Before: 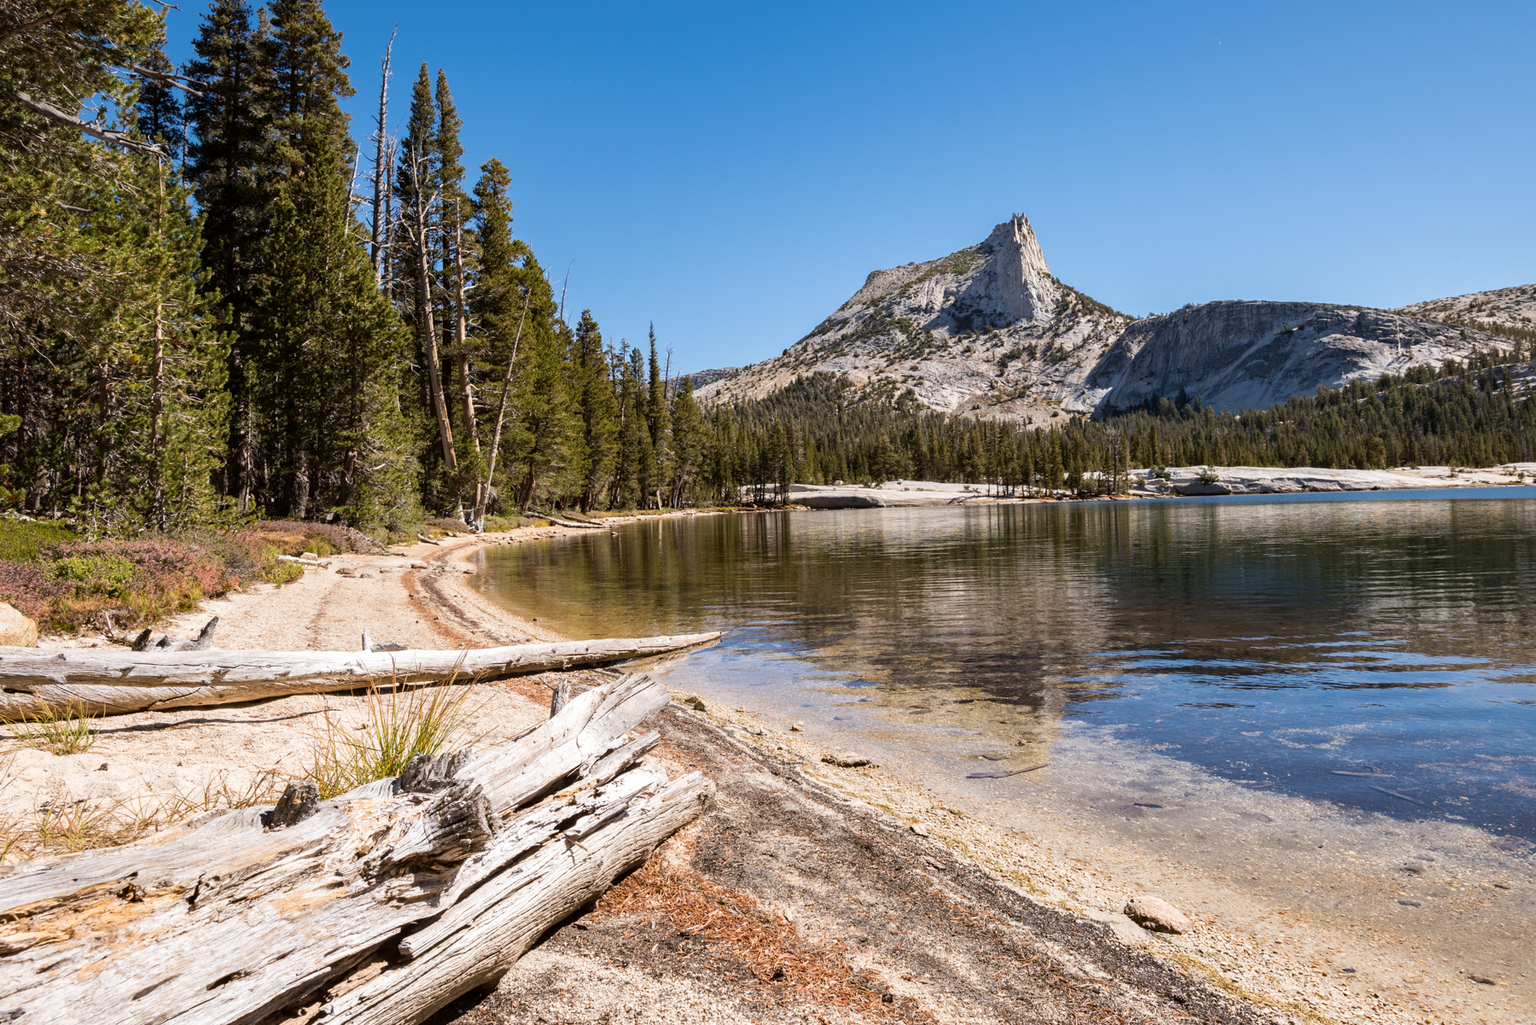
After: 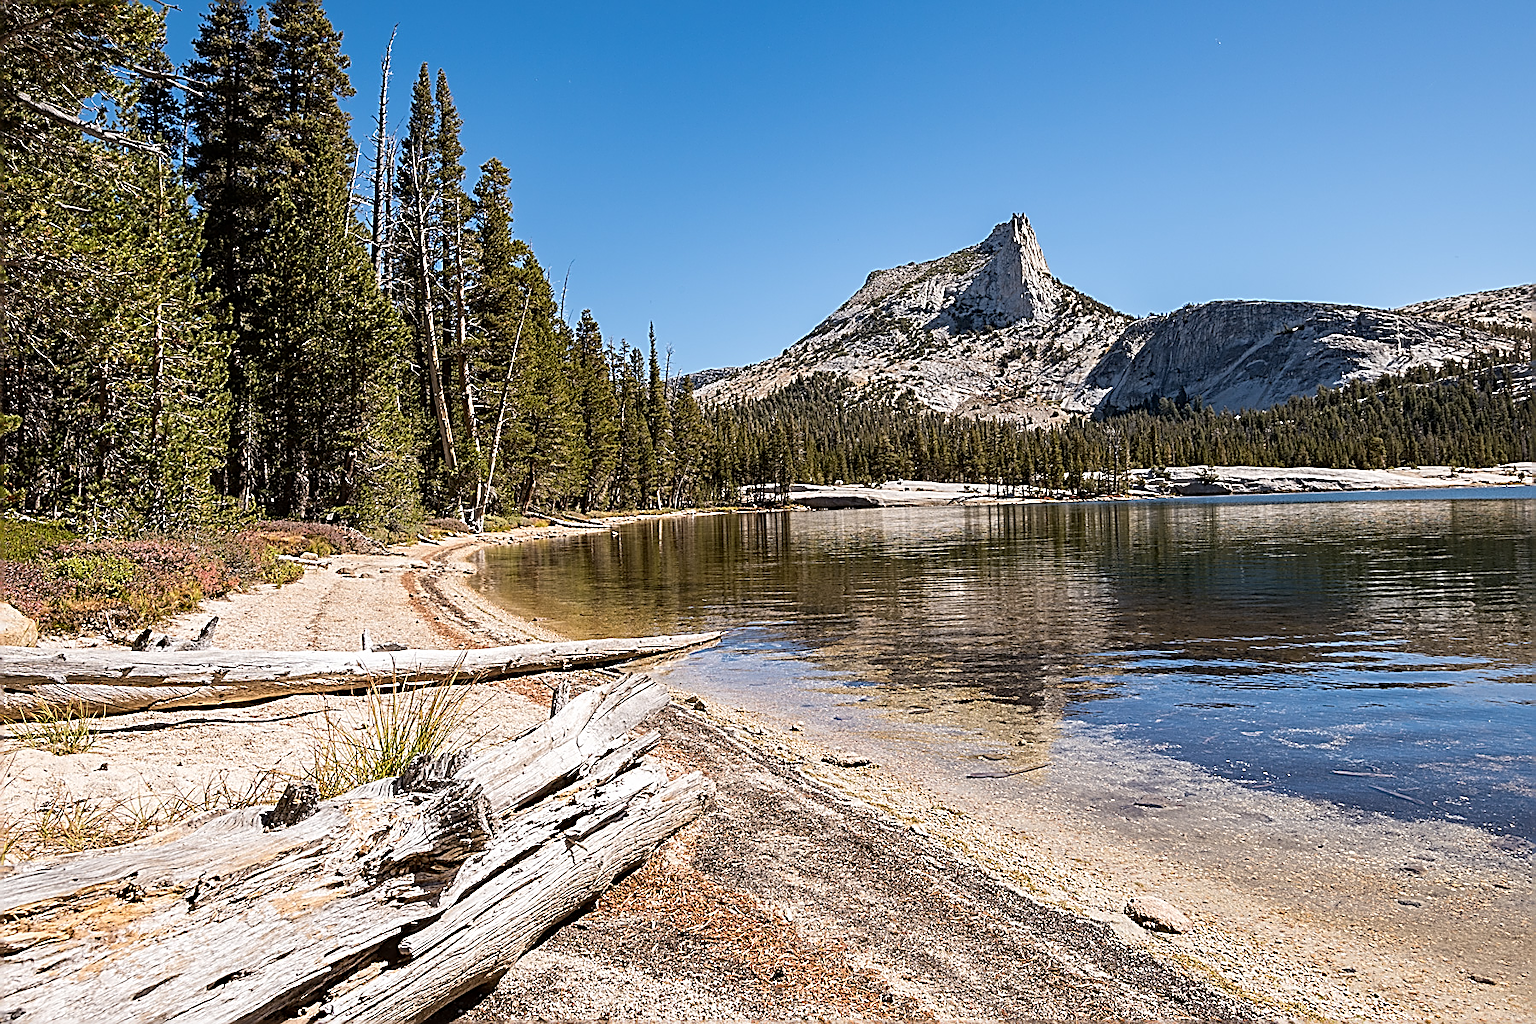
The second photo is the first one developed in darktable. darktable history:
color correction: highlights b* 0.023
sharpen: amount 1.989
